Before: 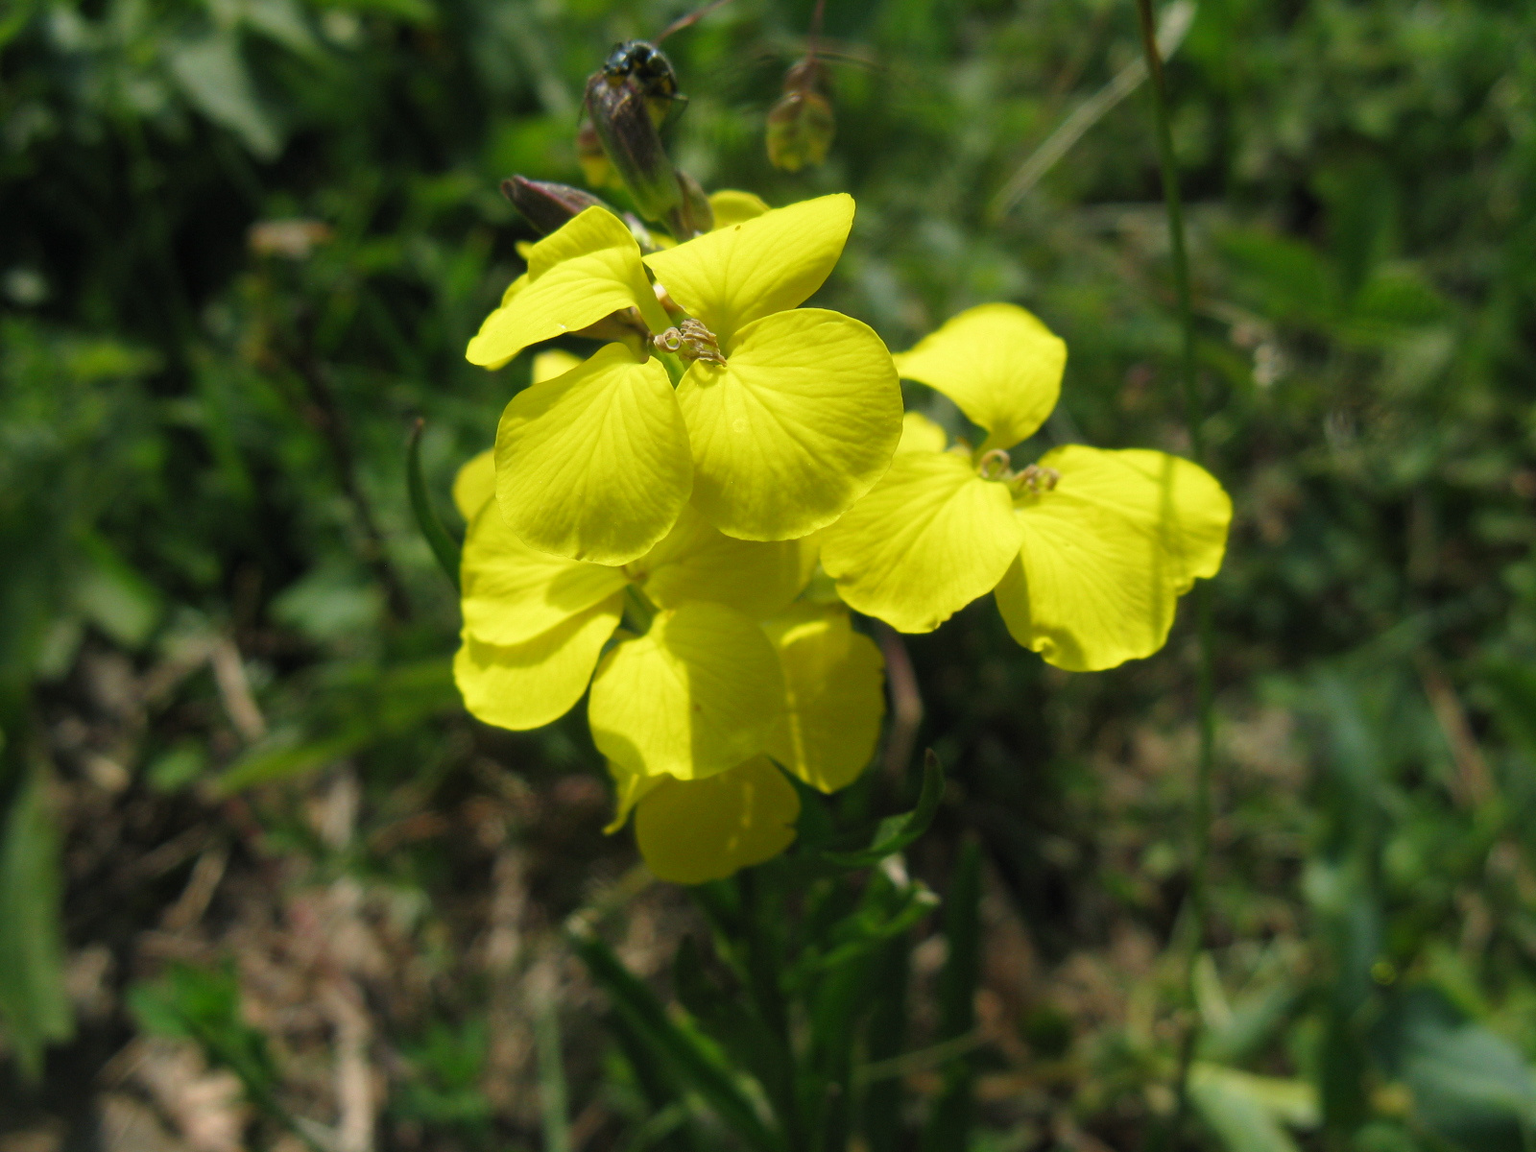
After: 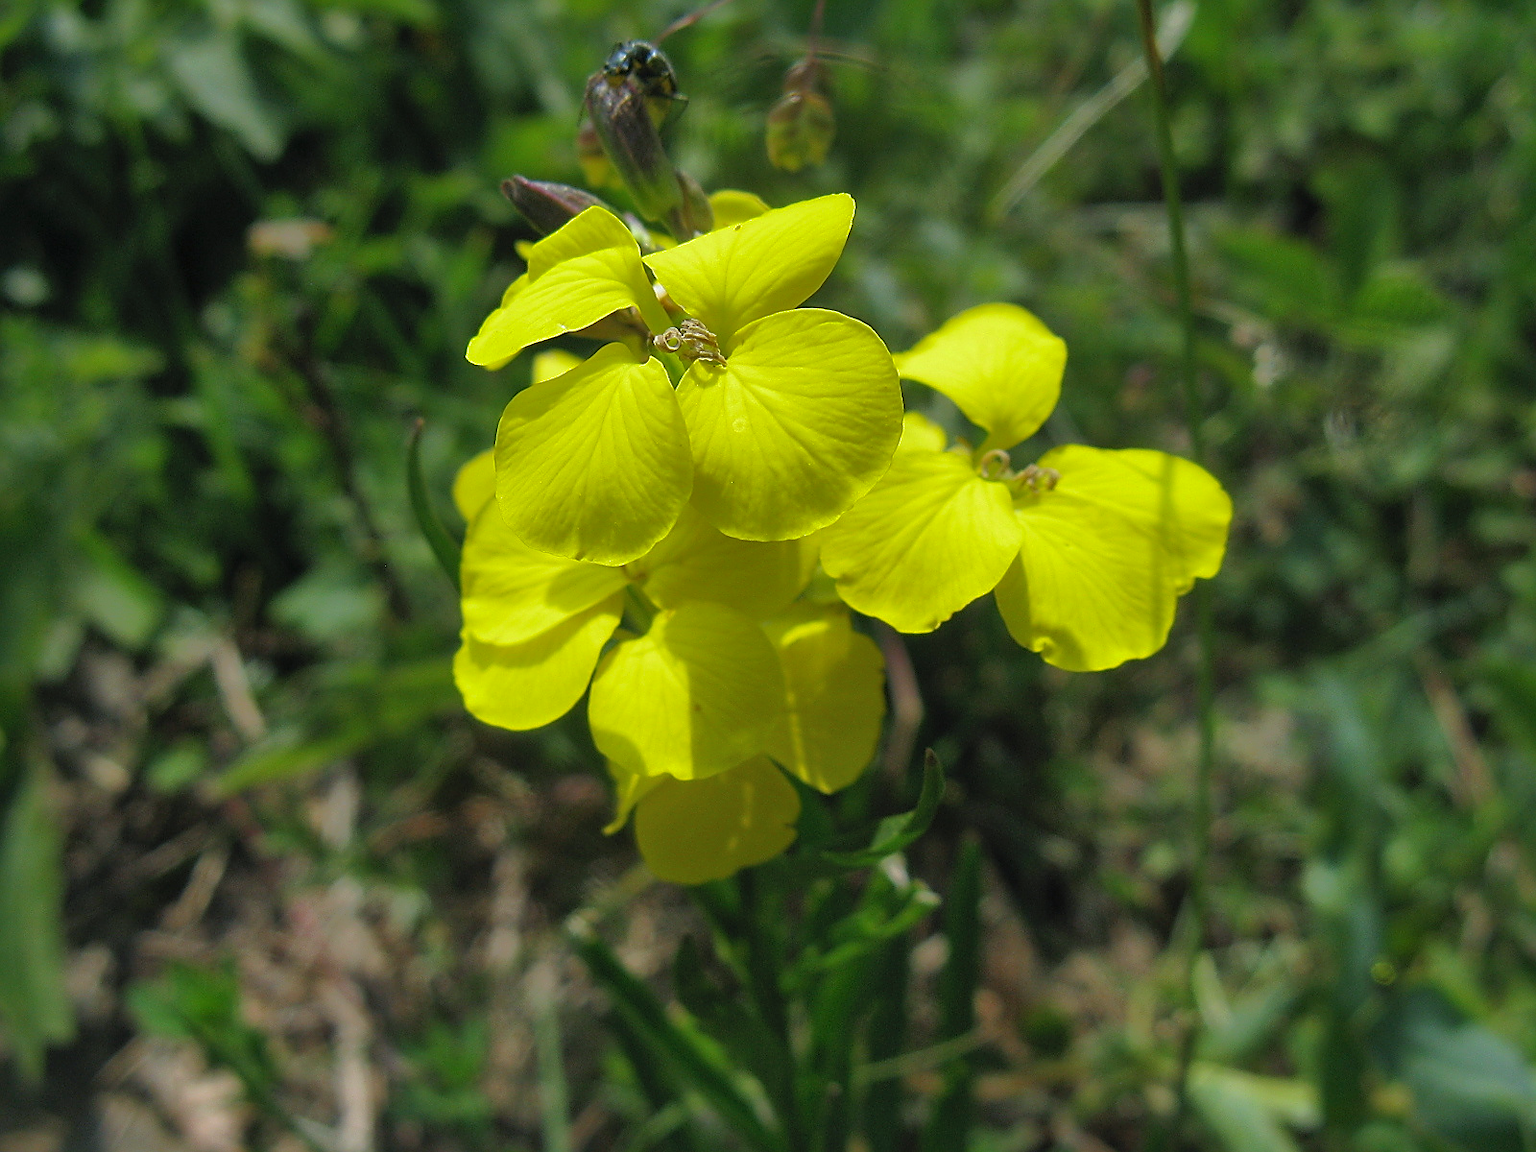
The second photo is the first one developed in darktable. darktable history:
sharpen: radius 1.4, amount 1.25, threshold 0.7
shadows and highlights: on, module defaults
white balance: red 0.954, blue 1.079
